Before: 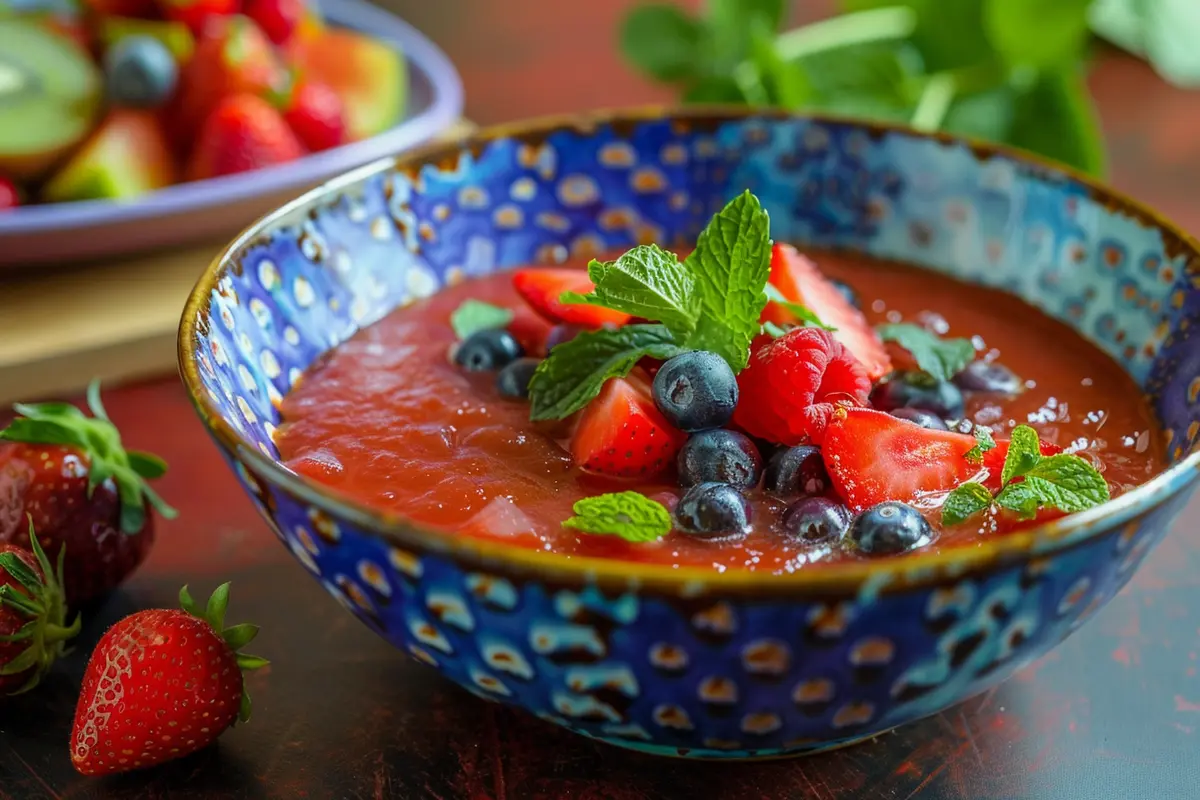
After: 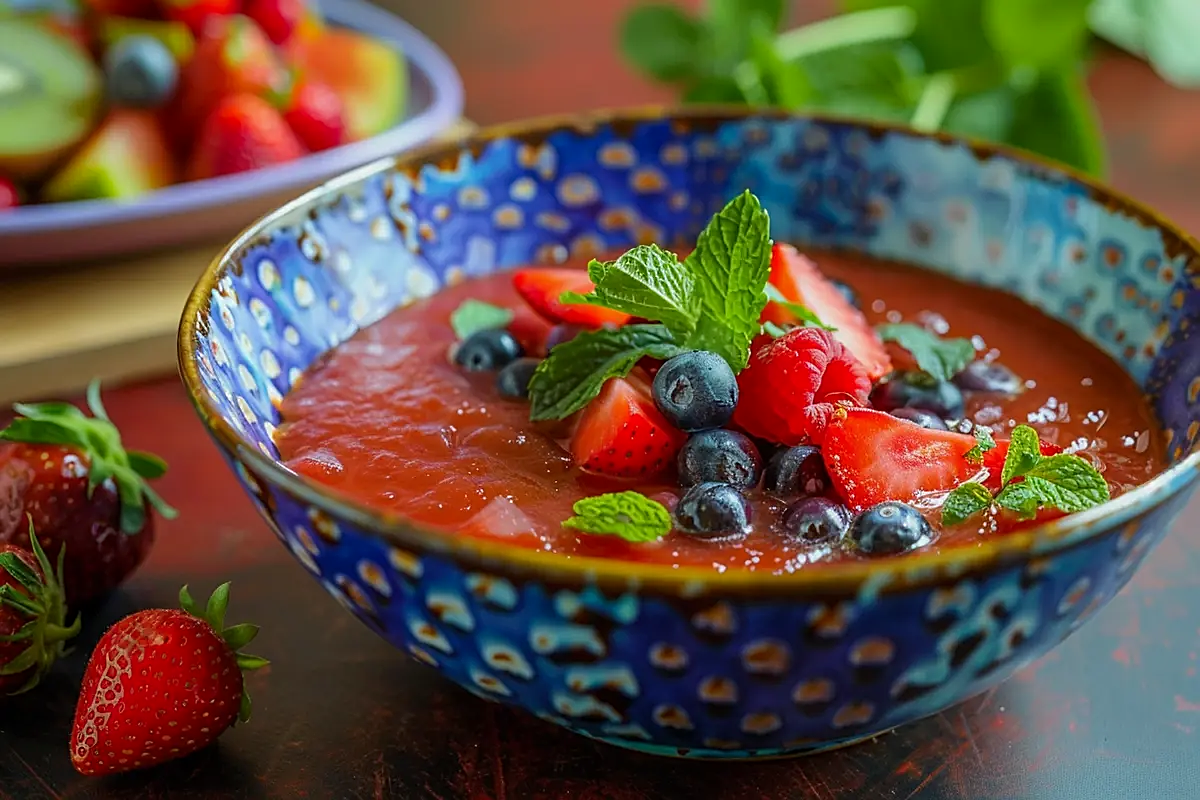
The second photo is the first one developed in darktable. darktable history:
sharpen: on, module defaults
shadows and highlights: shadows -20, white point adjustment -2, highlights -35
